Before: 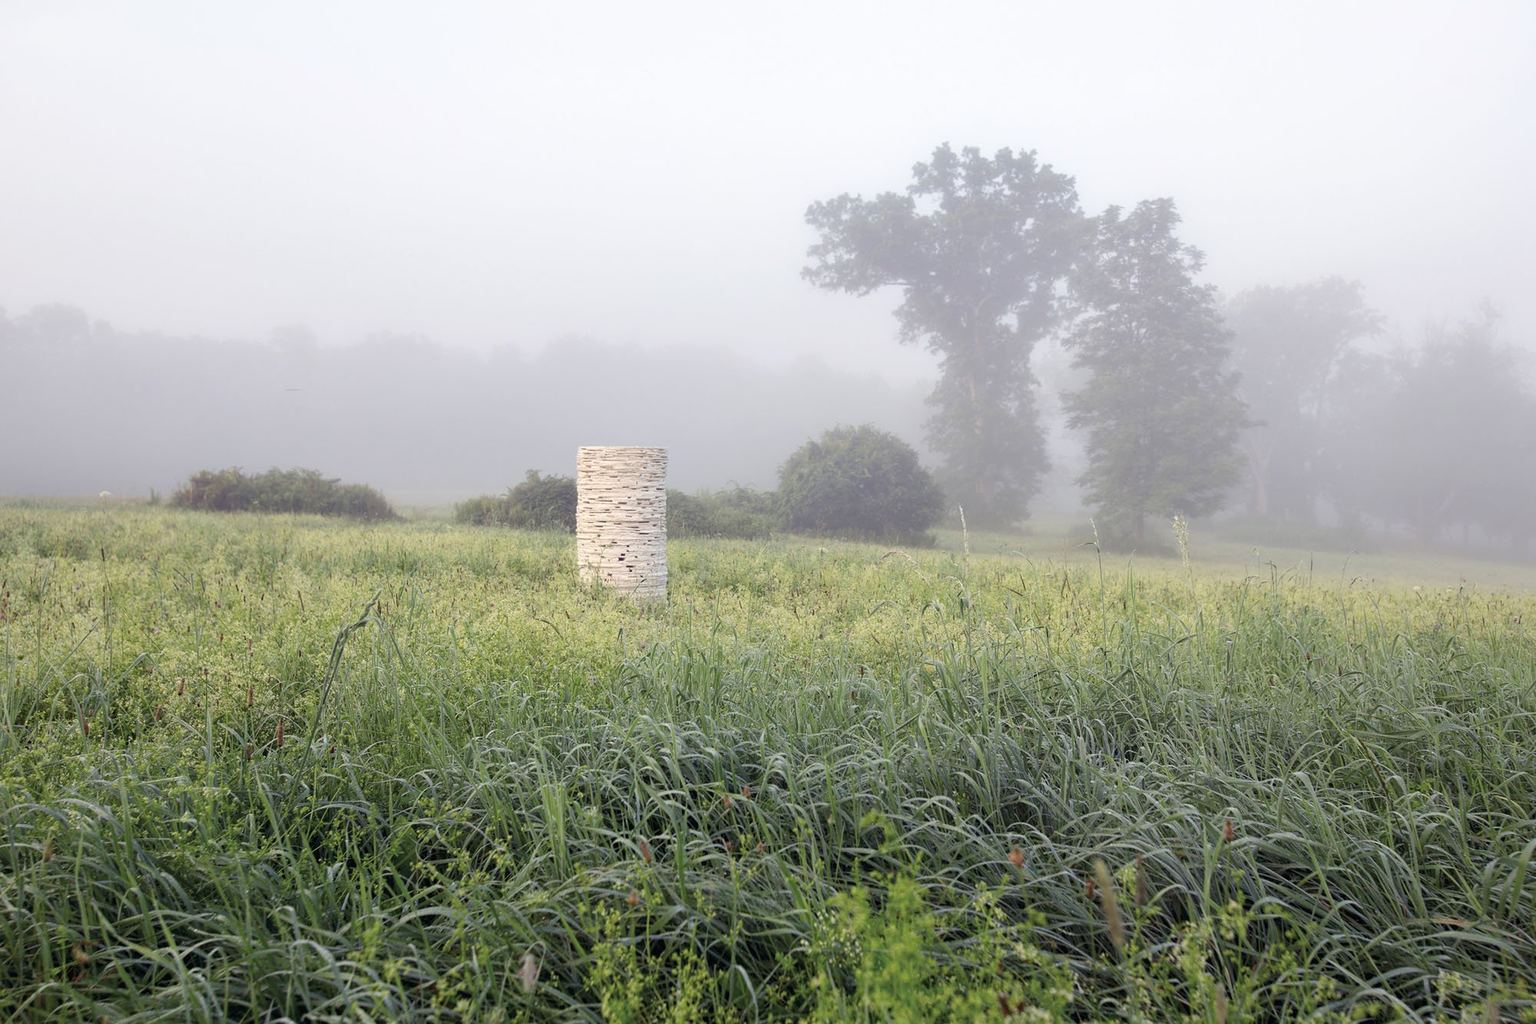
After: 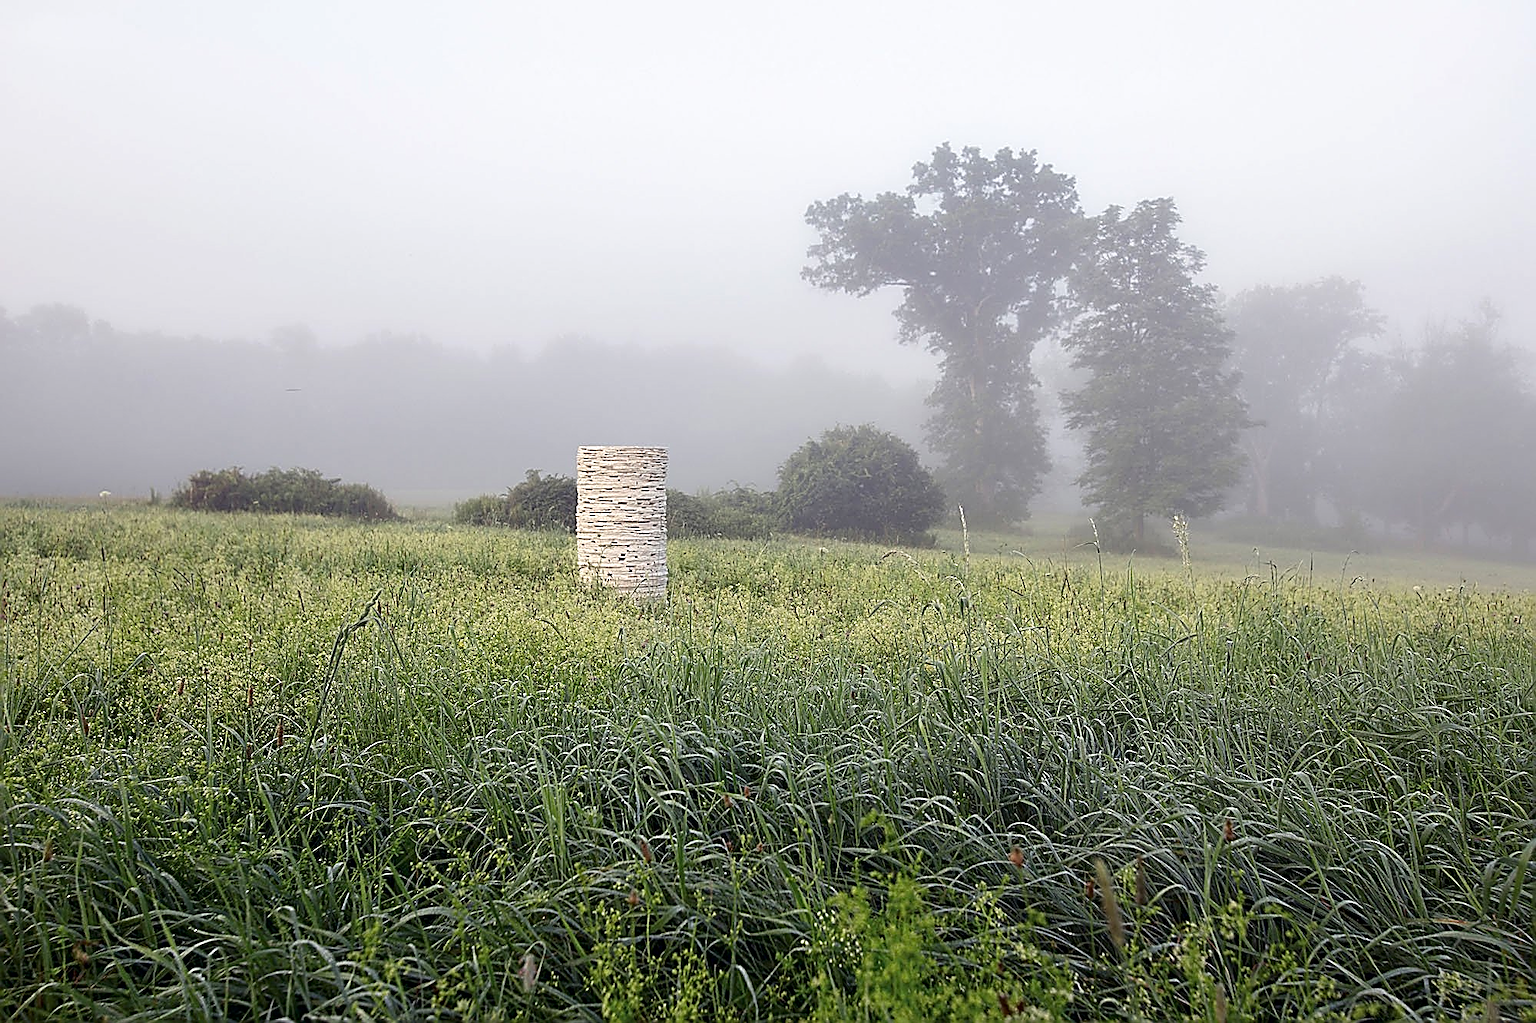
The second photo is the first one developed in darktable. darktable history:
sharpen: amount 1.861
contrast brightness saturation: contrast 0.07, brightness -0.13, saturation 0.06
